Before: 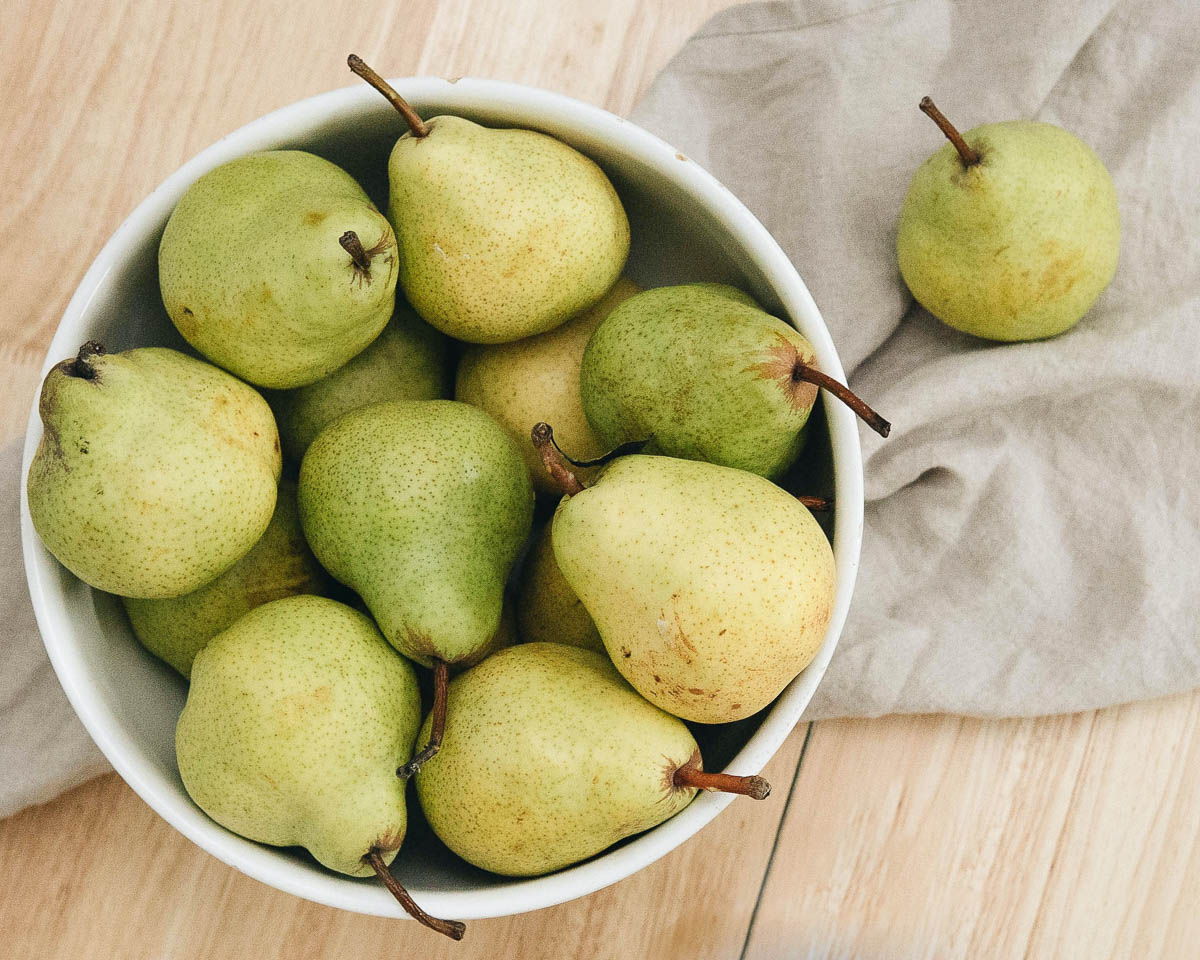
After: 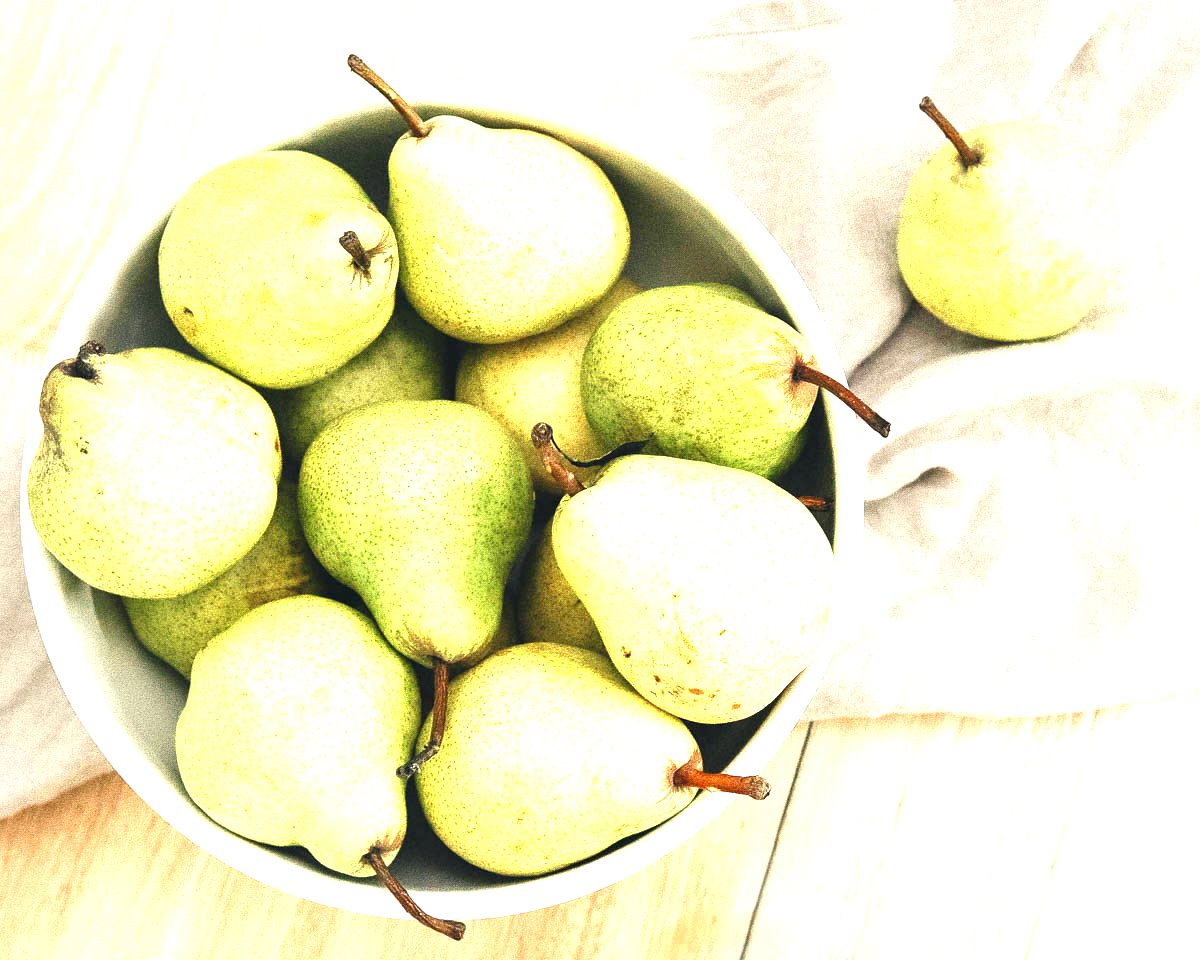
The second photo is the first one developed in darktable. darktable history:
exposure: exposure 1.143 EV, compensate highlight preservation false
color zones: curves: ch0 [(0.004, 0.305) (0.261, 0.623) (0.389, 0.399) (0.708, 0.571) (0.947, 0.34)]; ch1 [(0.025, 0.645) (0.229, 0.584) (0.326, 0.551) (0.484, 0.262) (0.757, 0.643)]
